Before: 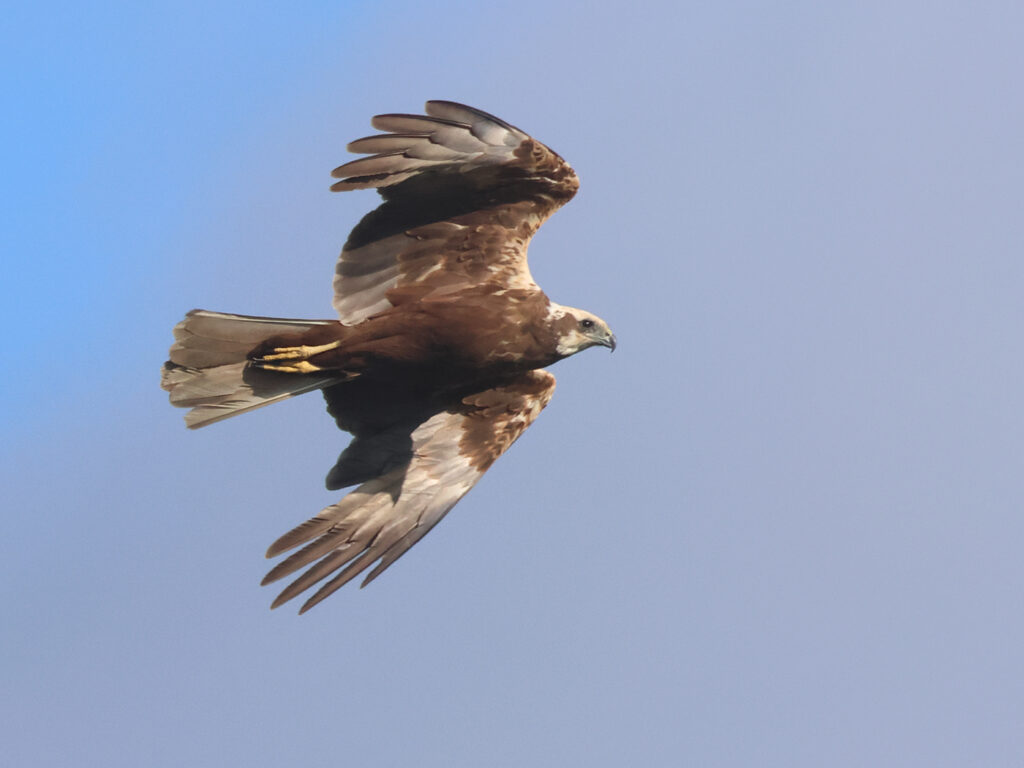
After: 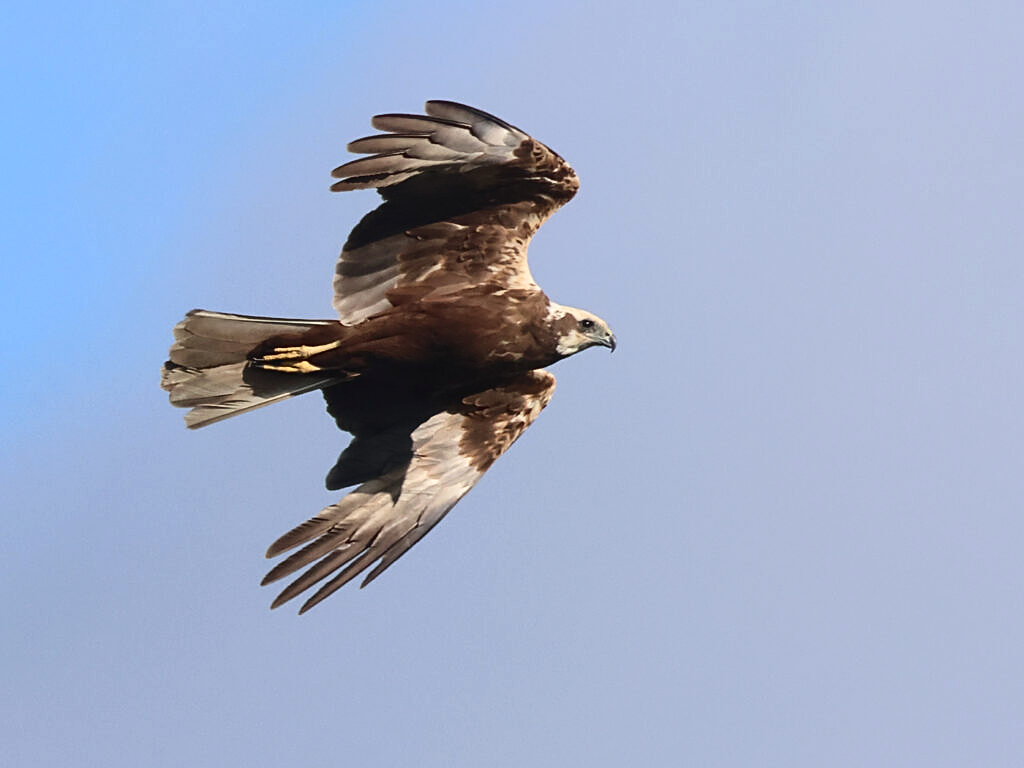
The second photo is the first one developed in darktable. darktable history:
tone curve: curves: ch0 [(0, 0) (0.003, 0.02) (0.011, 0.021) (0.025, 0.022) (0.044, 0.023) (0.069, 0.026) (0.1, 0.04) (0.136, 0.06) (0.177, 0.092) (0.224, 0.127) (0.277, 0.176) (0.335, 0.258) (0.399, 0.349) (0.468, 0.444) (0.543, 0.546) (0.623, 0.649) (0.709, 0.754) (0.801, 0.842) (0.898, 0.922) (1, 1)], color space Lab, independent channels, preserve colors none
sharpen: on, module defaults
